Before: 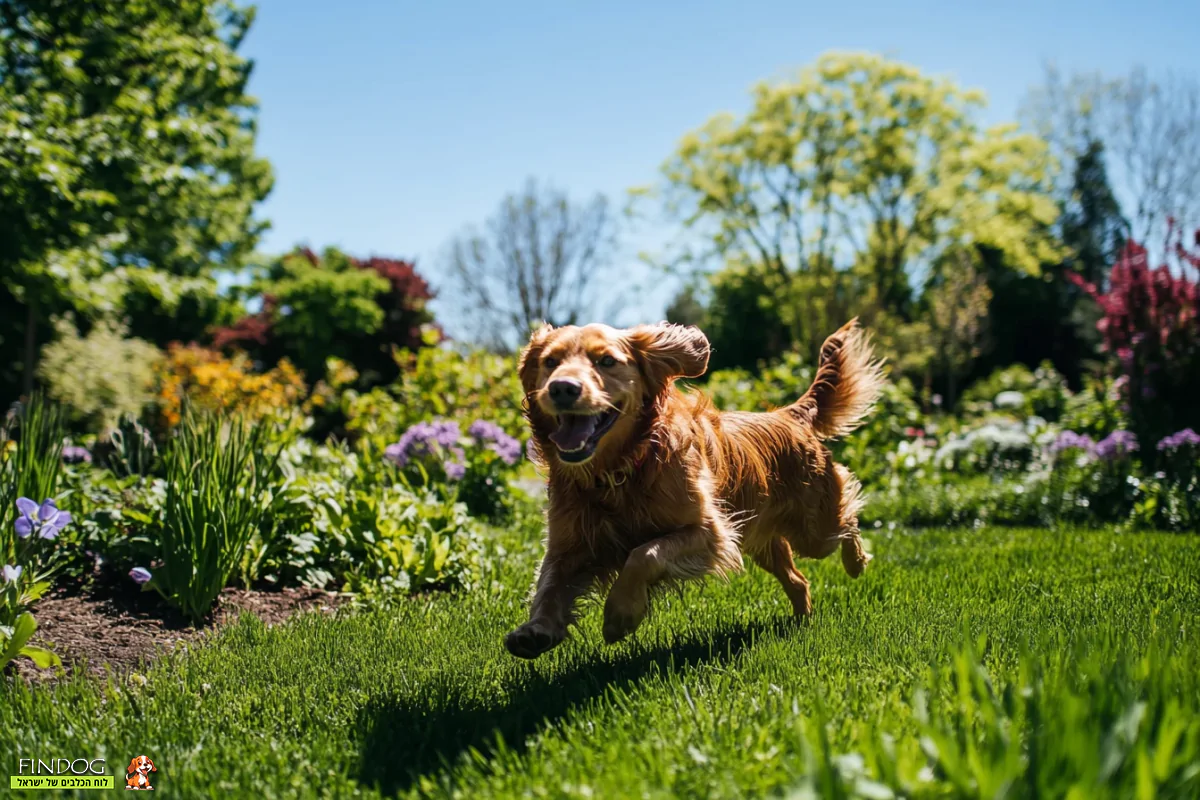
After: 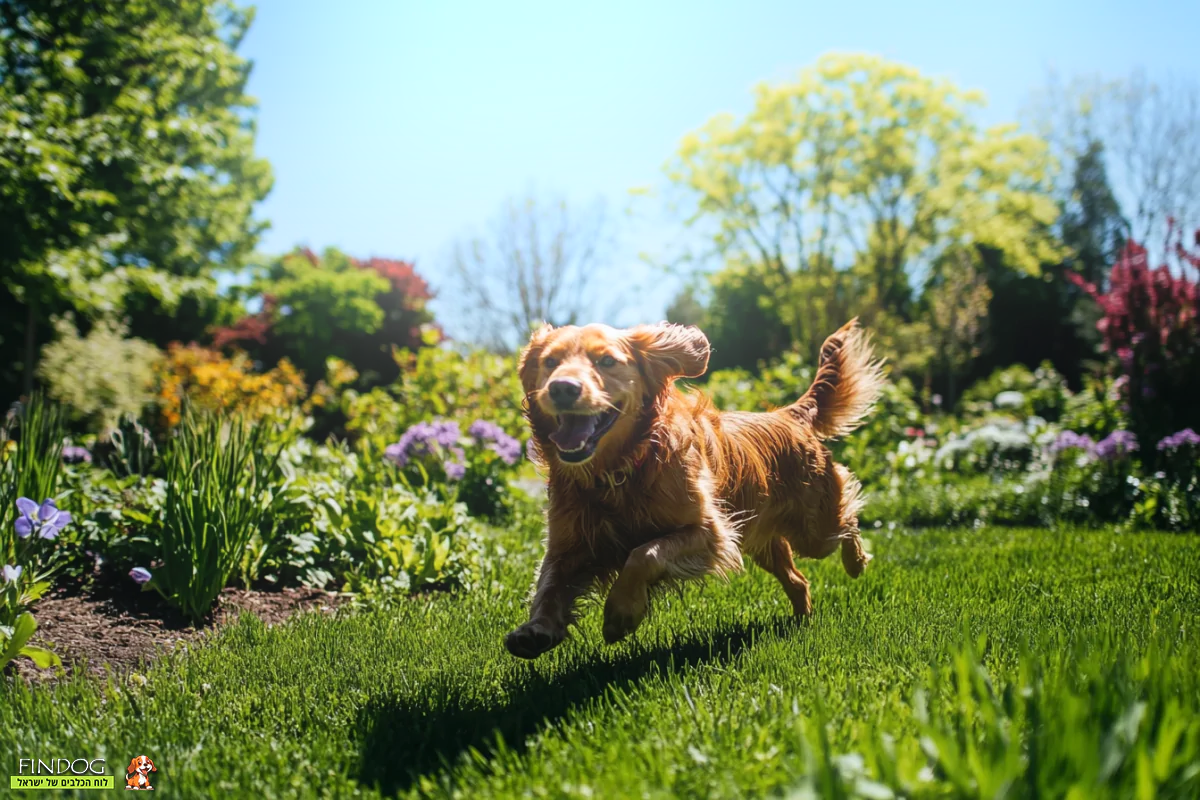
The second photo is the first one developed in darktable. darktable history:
bloom: on, module defaults
white balance: red 0.986, blue 1.01
